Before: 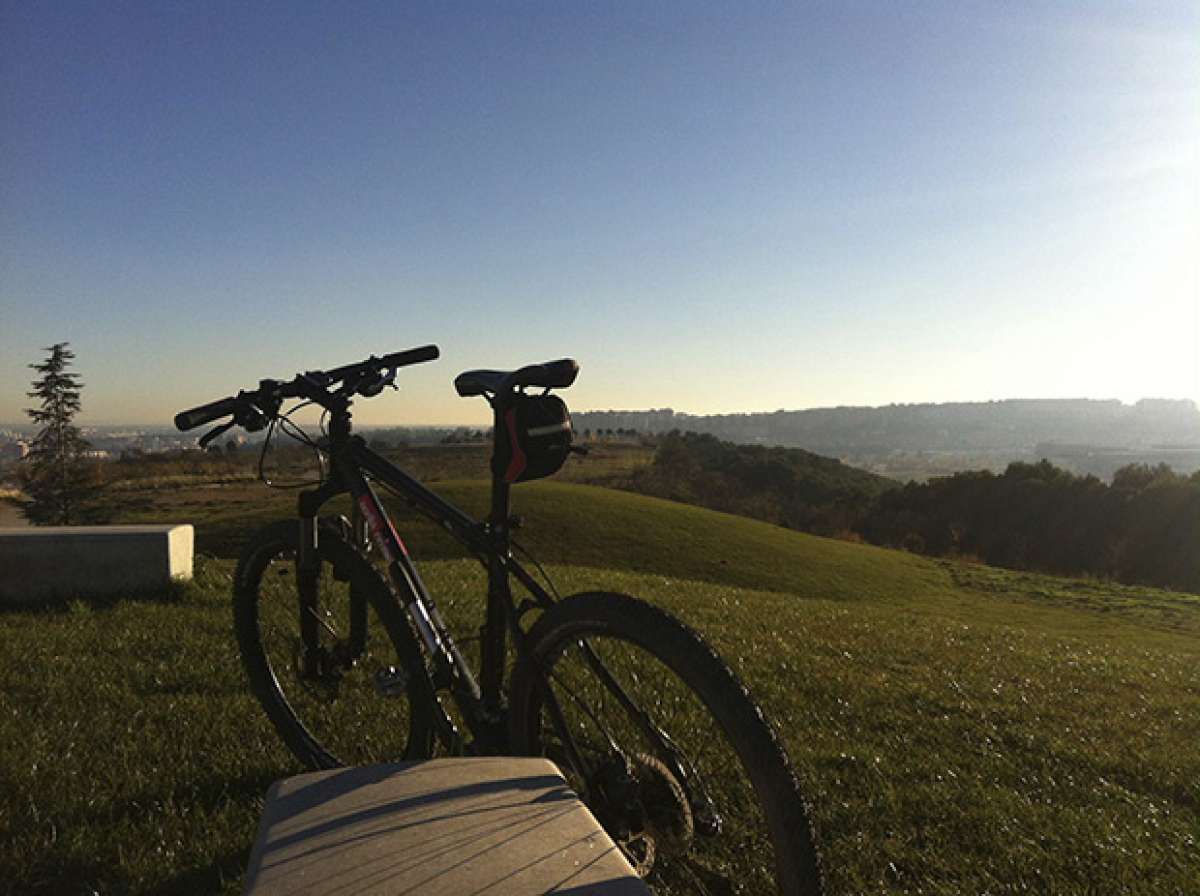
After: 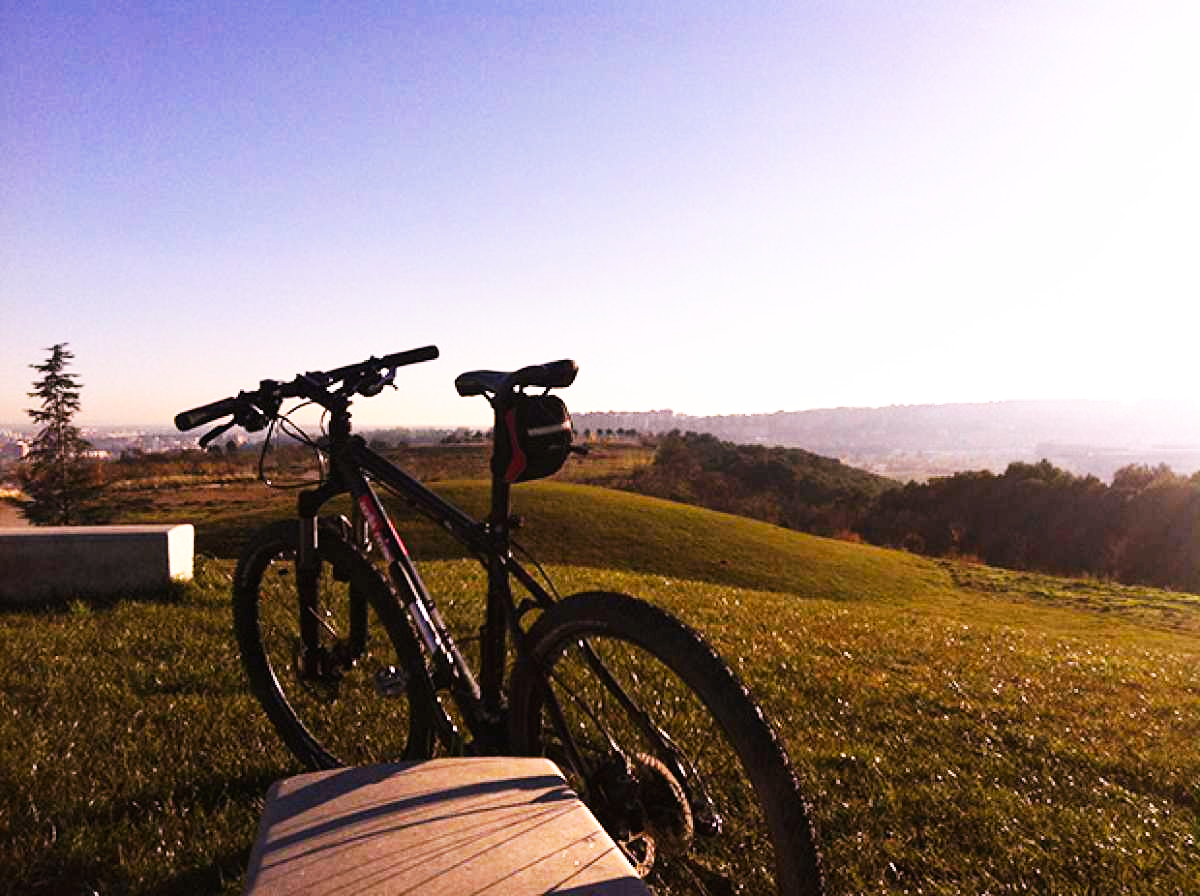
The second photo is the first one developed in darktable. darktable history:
base curve: curves: ch0 [(0, 0) (0.007, 0.004) (0.027, 0.03) (0.046, 0.07) (0.207, 0.54) (0.442, 0.872) (0.673, 0.972) (1, 1)], preserve colors none
white balance: red 1.188, blue 1.11
